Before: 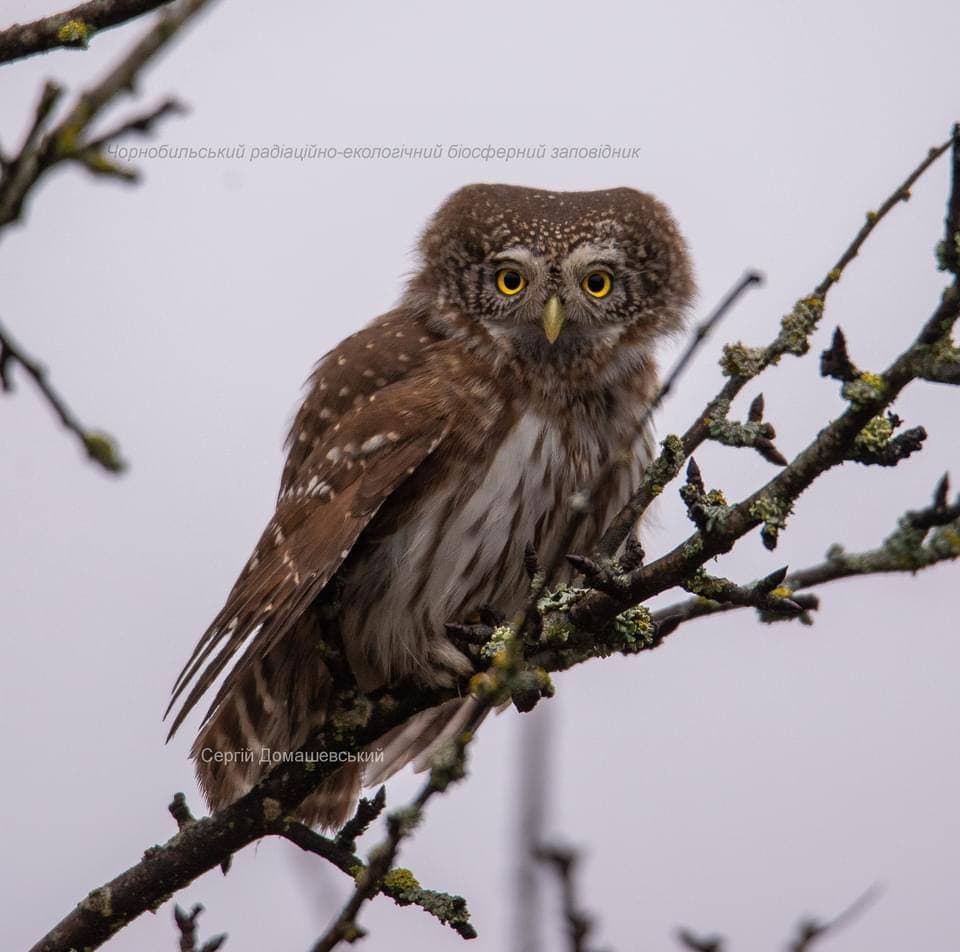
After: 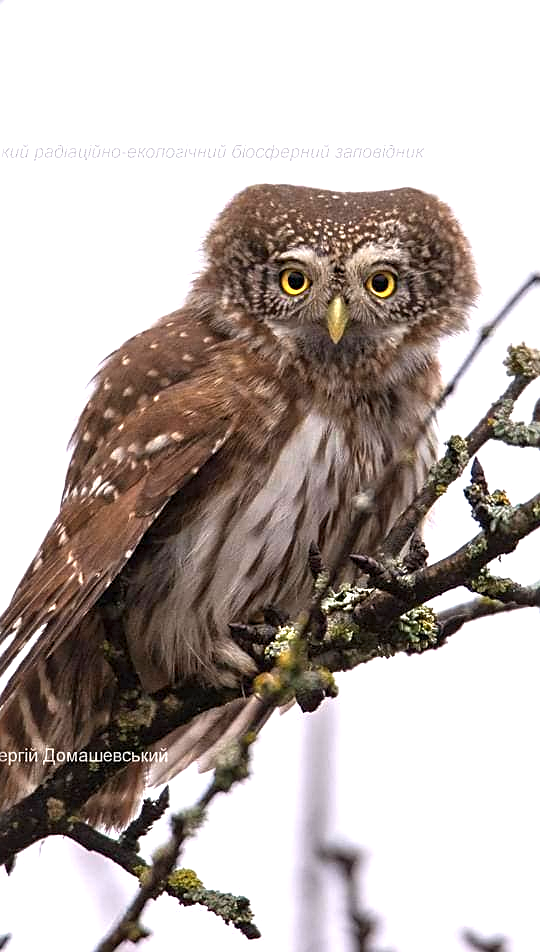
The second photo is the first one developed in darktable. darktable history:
crop and rotate: left 22.516%, right 21.234%
sharpen: on, module defaults
exposure: exposure 1.137 EV, compensate highlight preservation false
